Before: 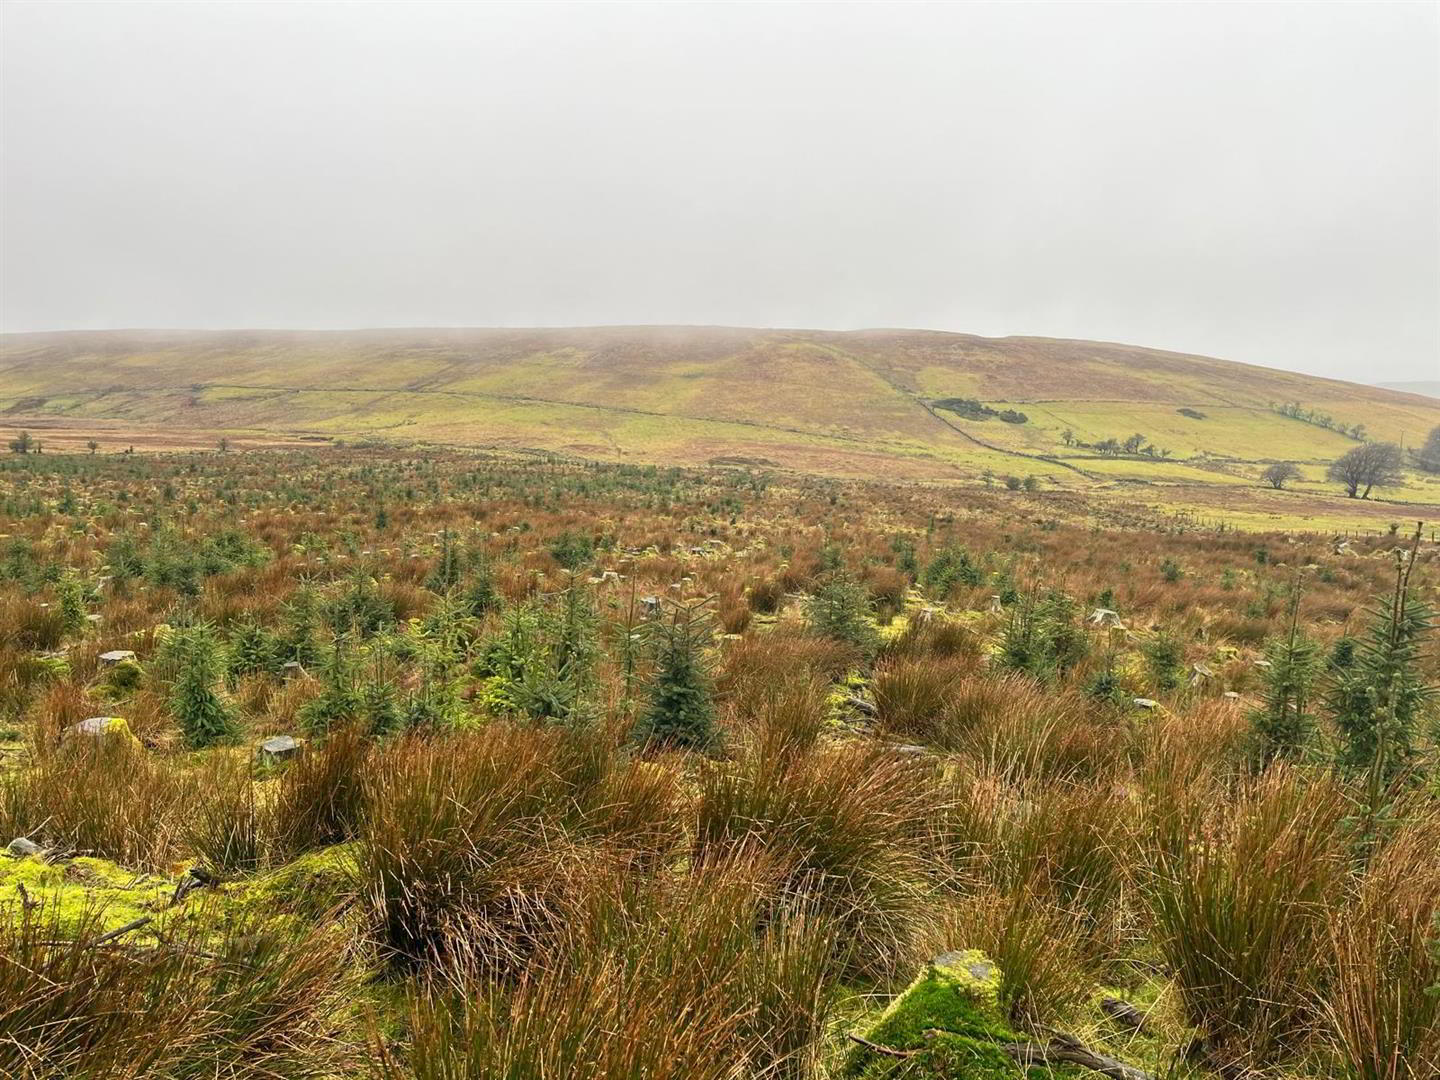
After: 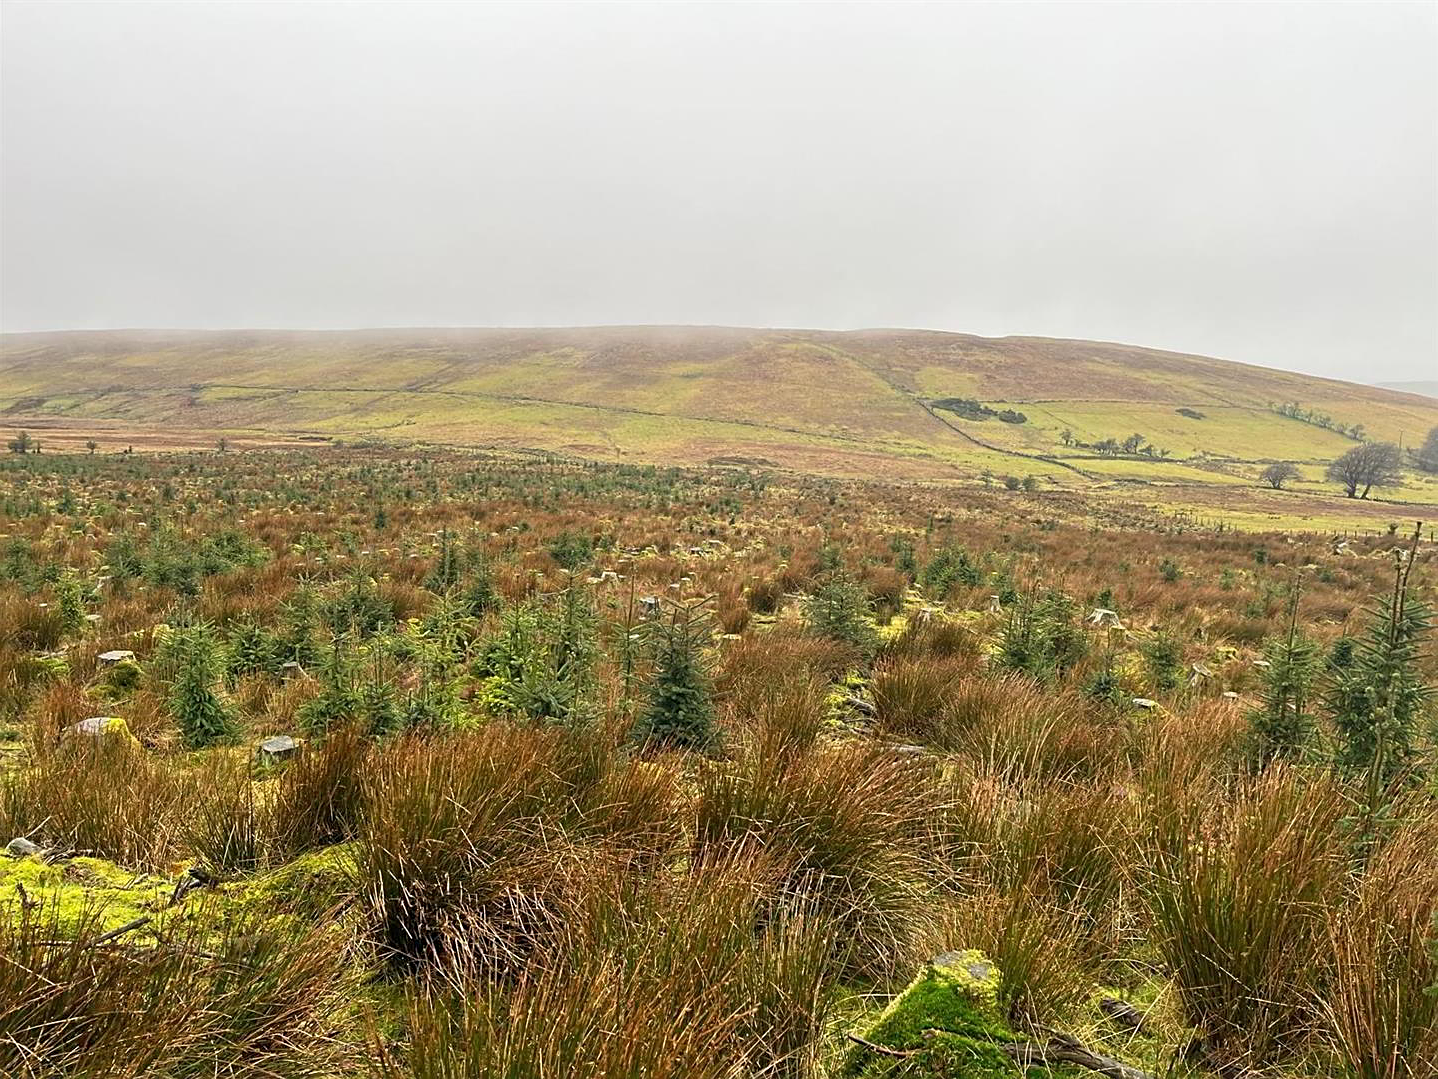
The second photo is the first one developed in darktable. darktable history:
sharpen: on, module defaults
crop and rotate: left 0.119%, bottom 0.01%
